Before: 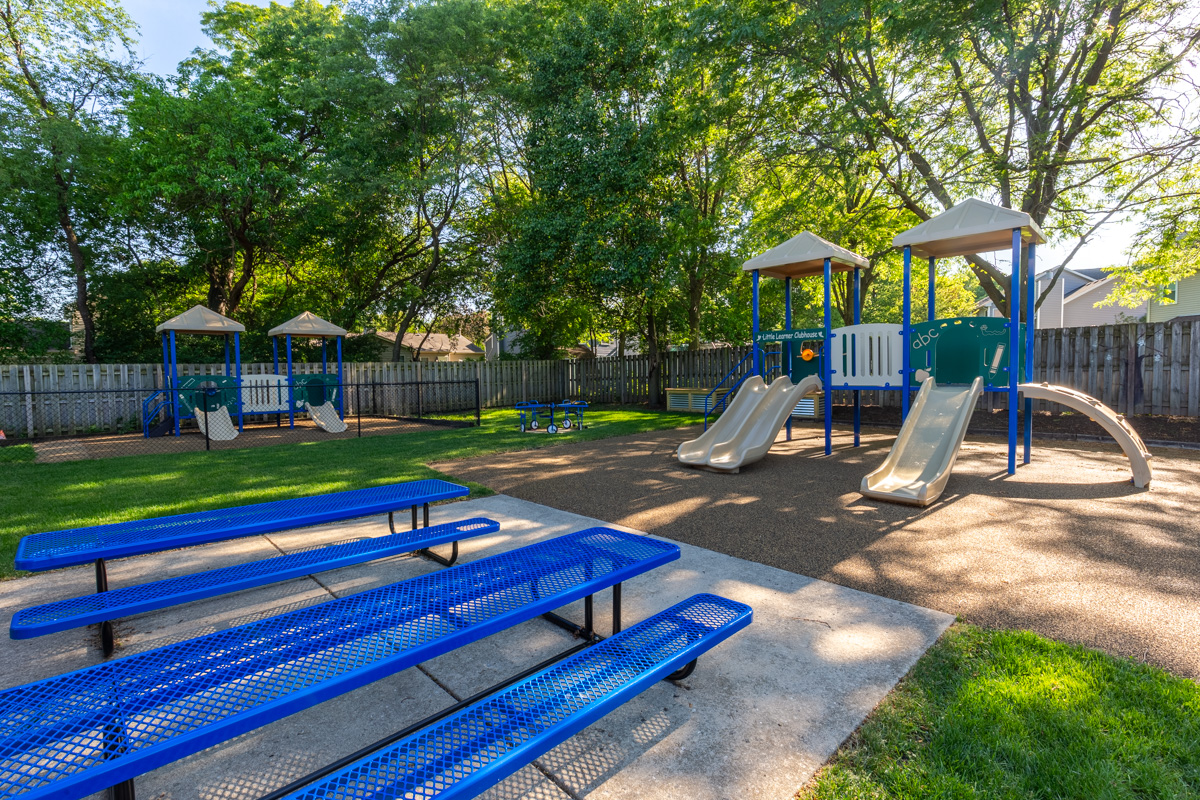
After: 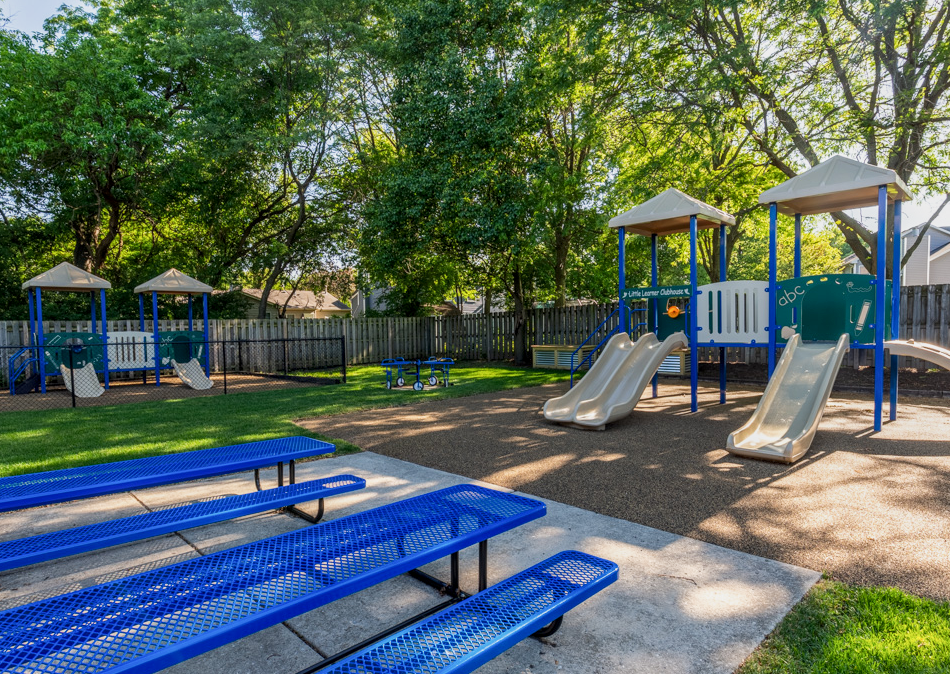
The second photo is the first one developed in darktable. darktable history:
sigmoid: contrast 1.22, skew 0.65
crop: left 11.225%, top 5.381%, right 9.565%, bottom 10.314%
local contrast: on, module defaults
